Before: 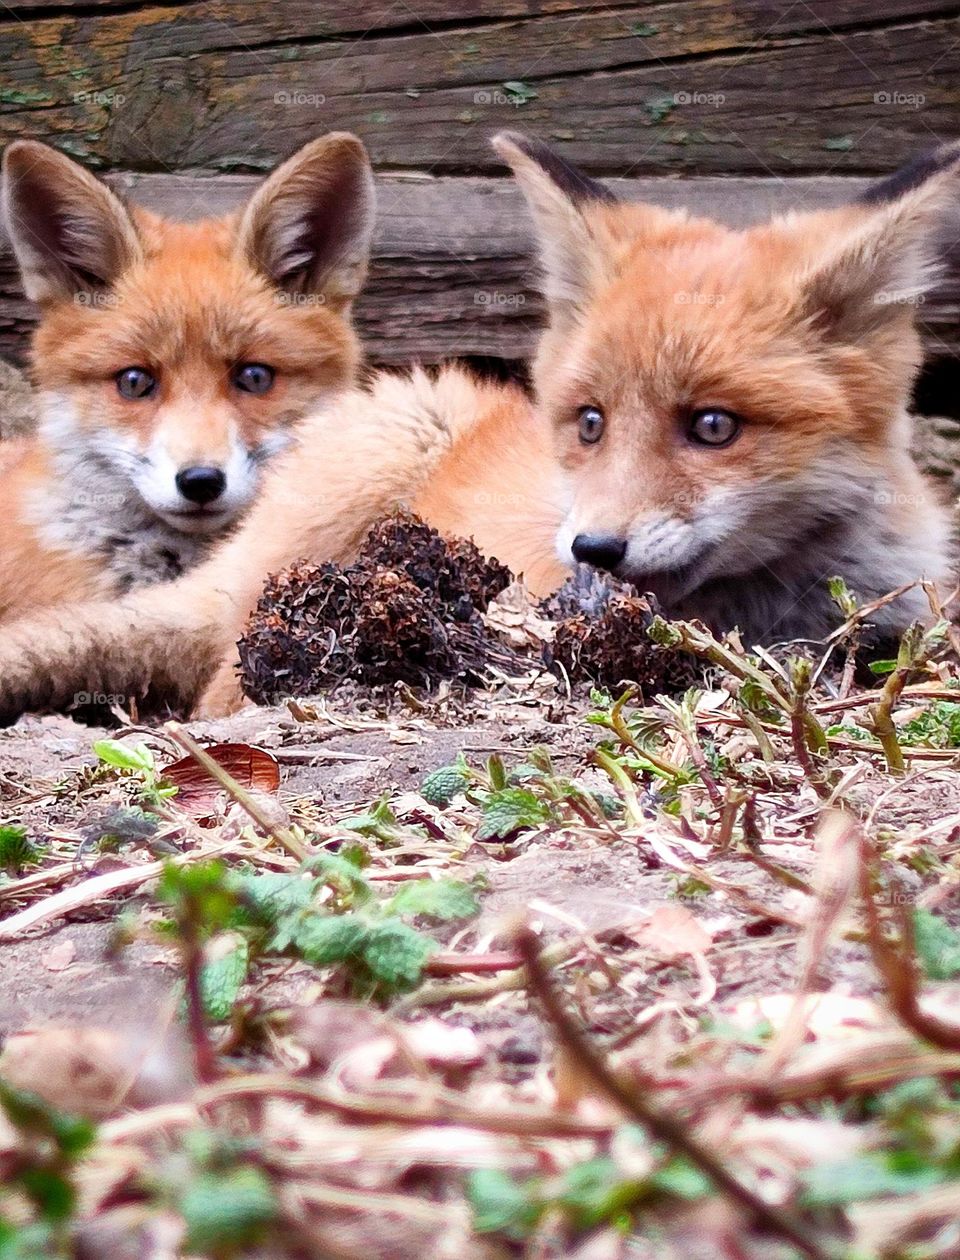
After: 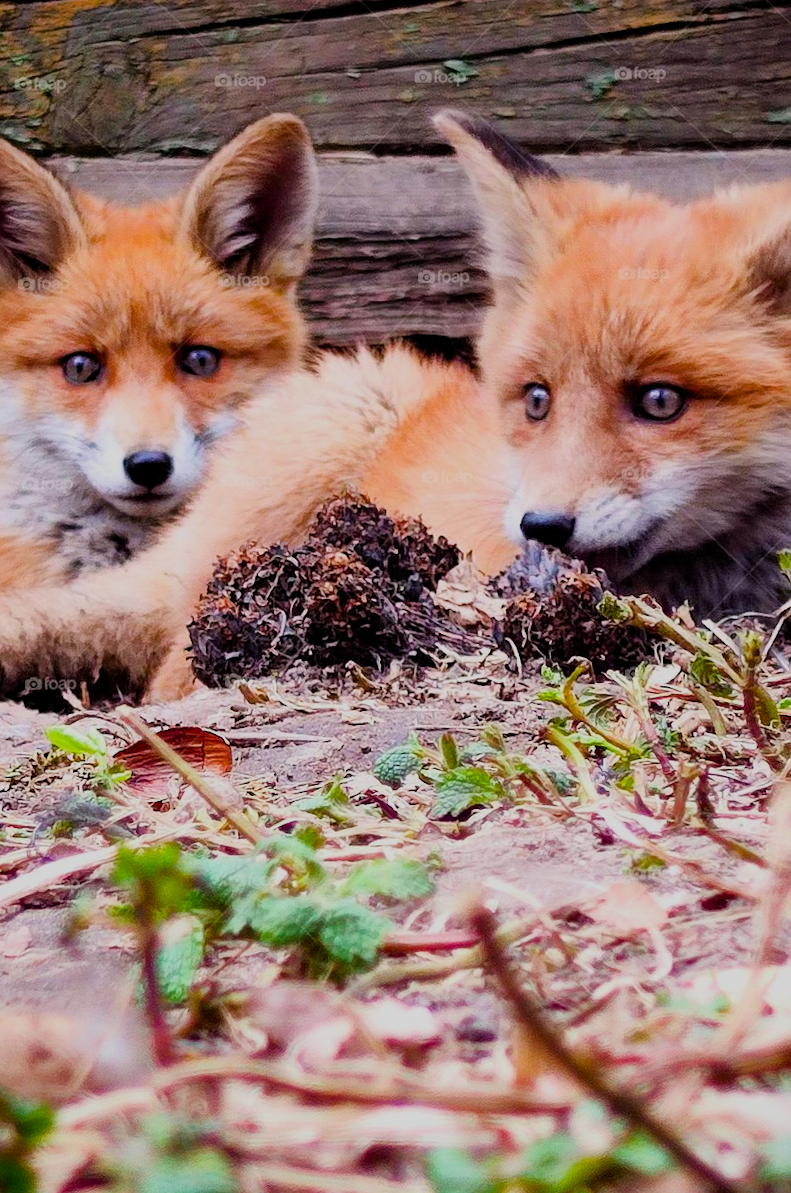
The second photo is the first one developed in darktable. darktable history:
filmic rgb: black relative exposure -7.65 EV, white relative exposure 4.56 EV, hardness 3.61
color balance rgb: perceptual saturation grading › global saturation 30%, global vibrance 20%
crop and rotate: angle 1°, left 4.281%, top 0.642%, right 11.383%, bottom 2.486%
